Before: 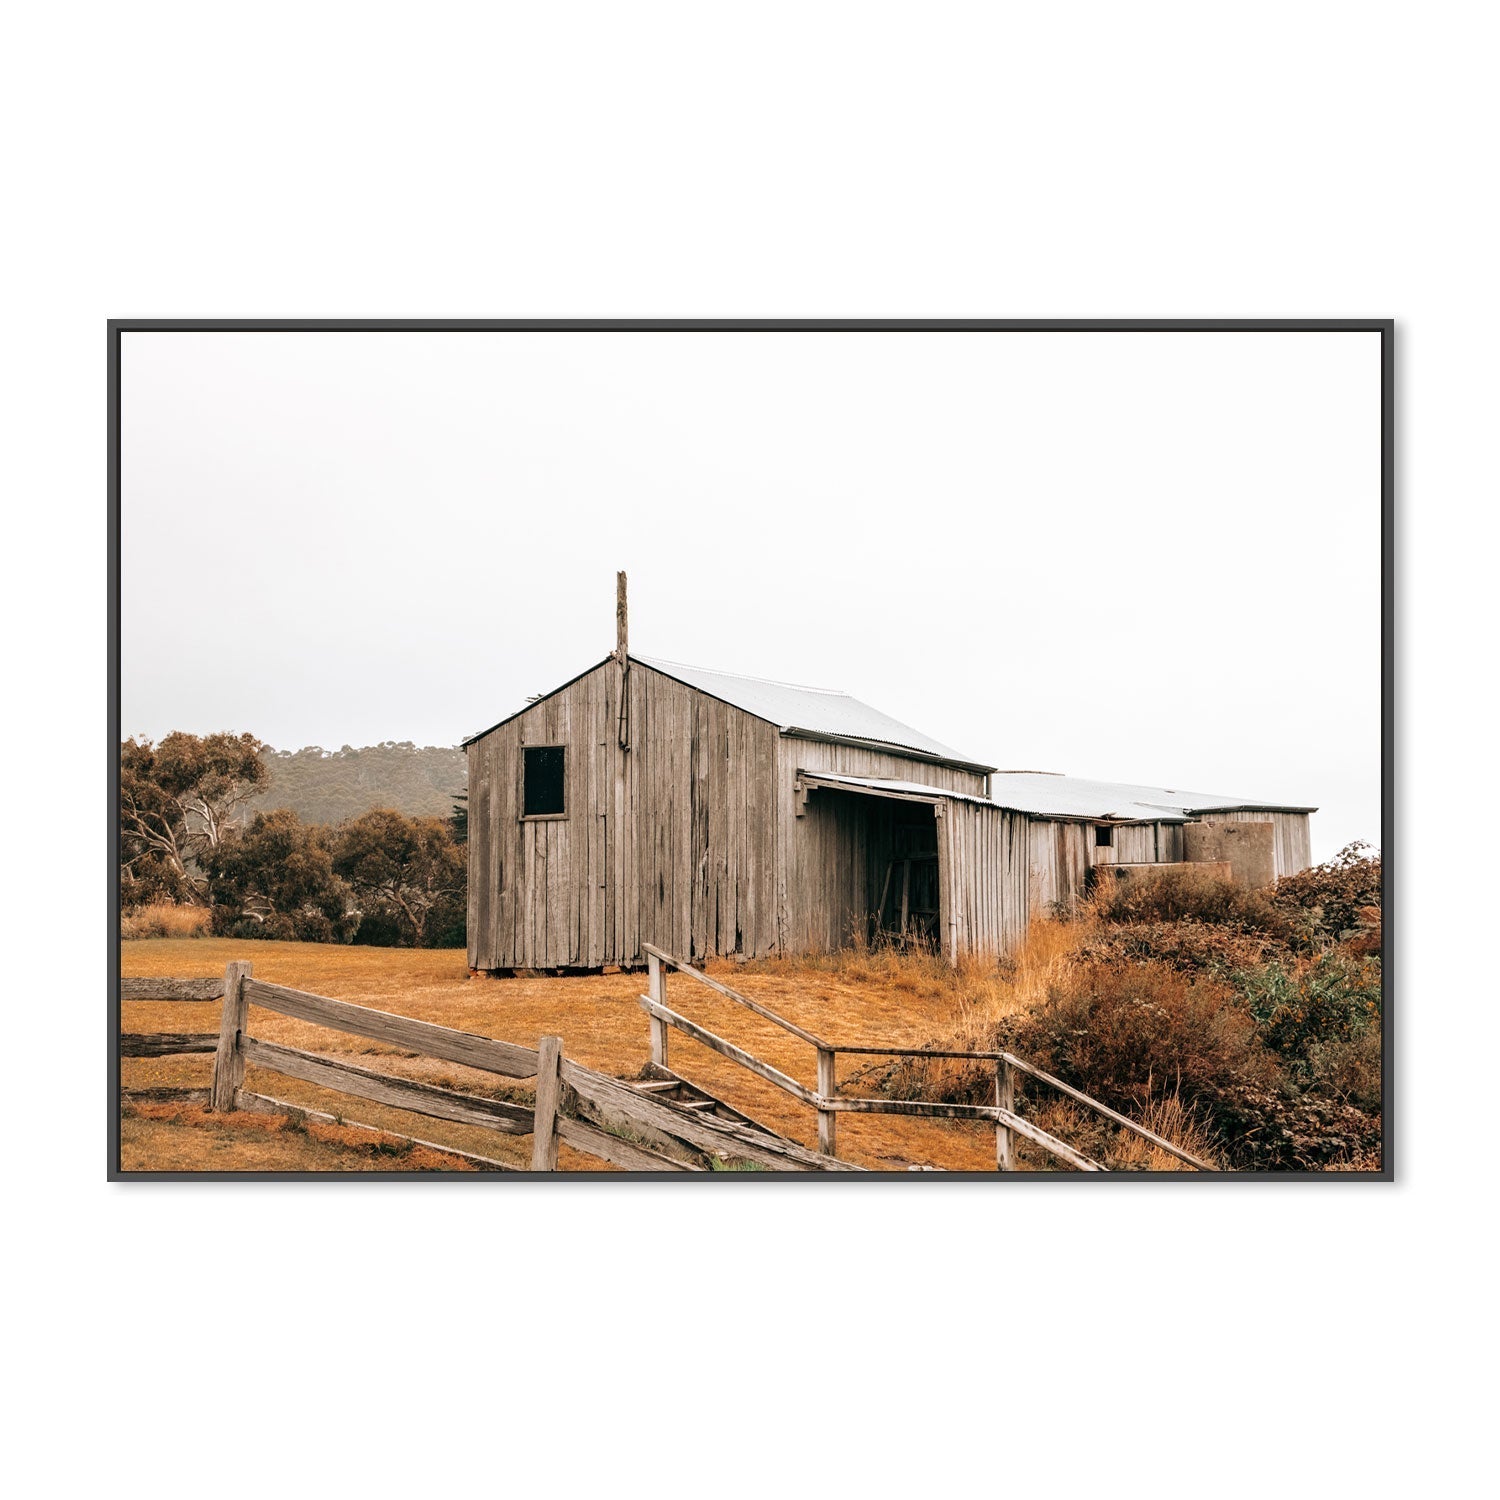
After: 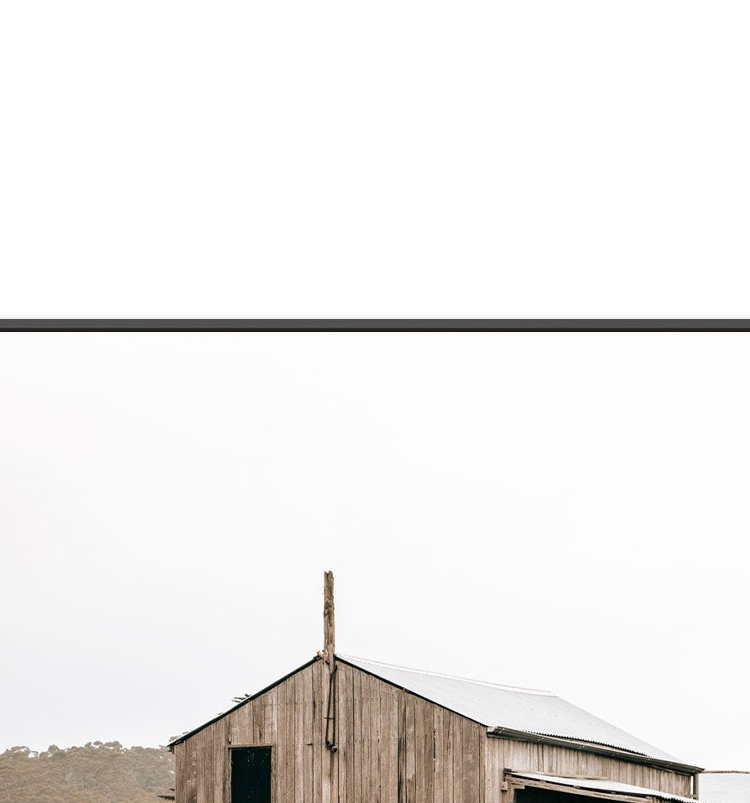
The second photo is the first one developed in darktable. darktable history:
crop: left 19.556%, right 30.401%, bottom 46.458%
